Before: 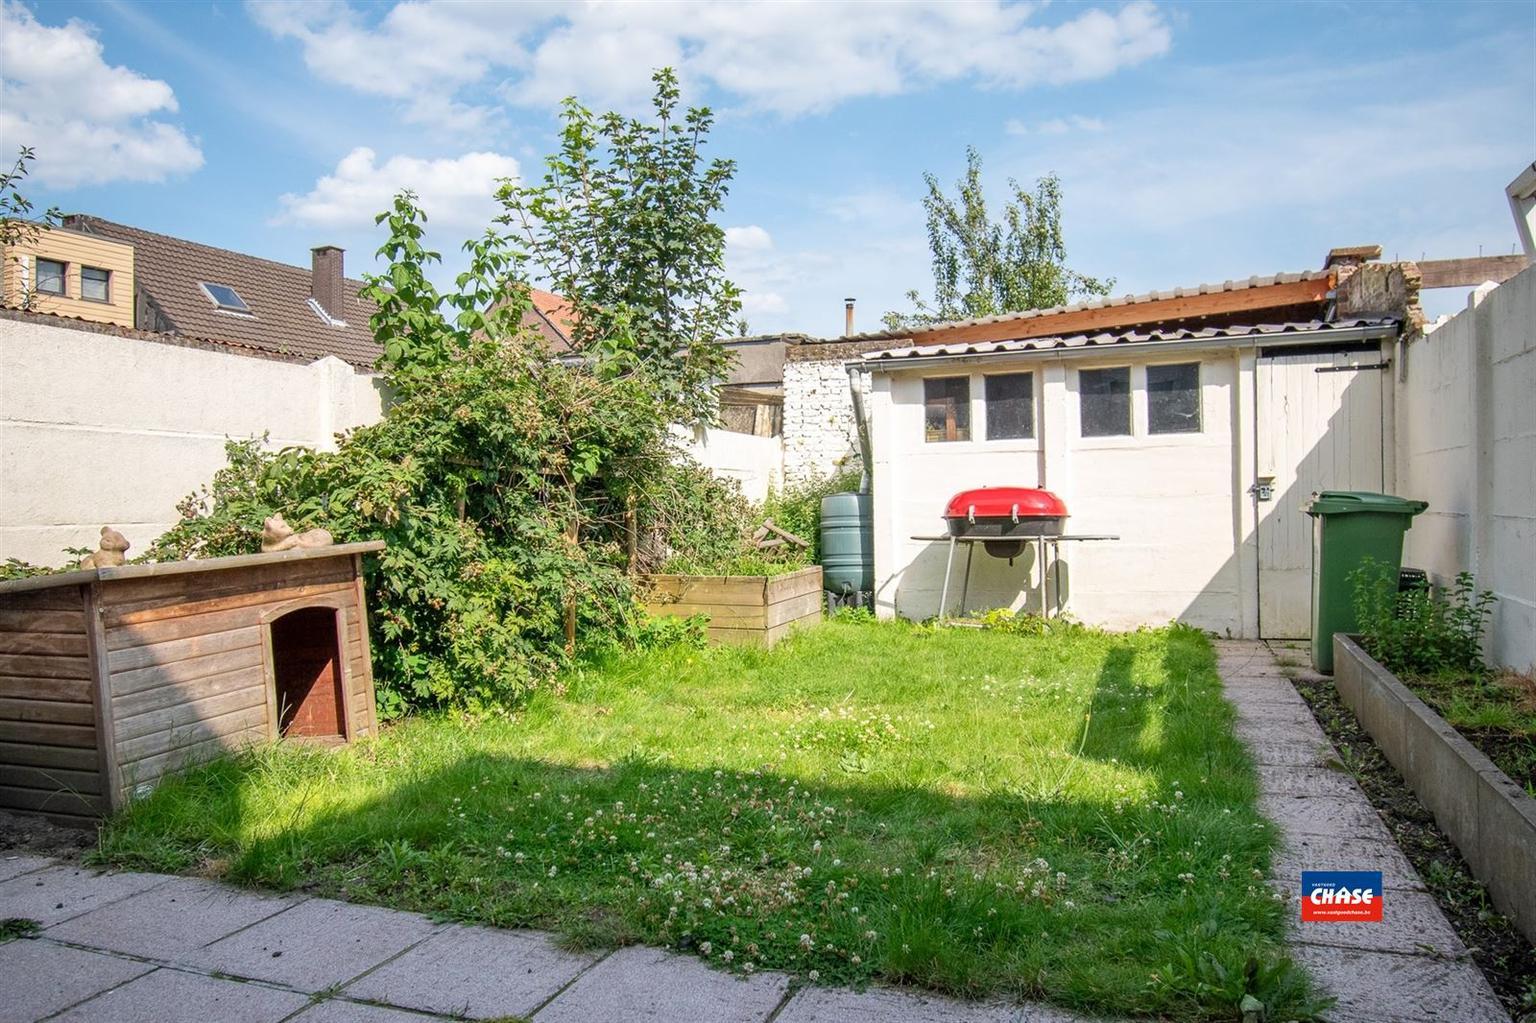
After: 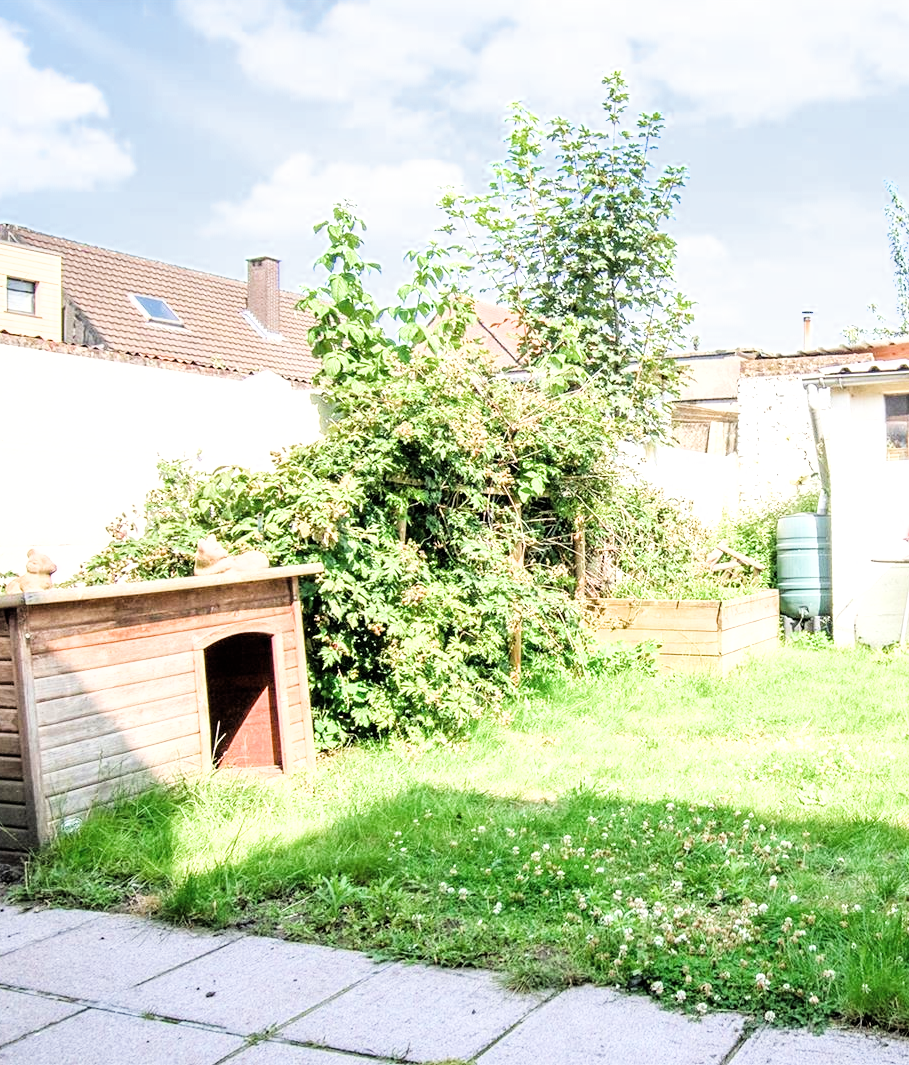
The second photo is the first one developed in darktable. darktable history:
exposure: black level correction 0, exposure 1.739 EV, compensate highlight preservation false
filmic rgb: black relative exposure -7.5 EV, white relative exposure 5 EV, hardness 3.31, contrast 1.299, add noise in highlights 0.001, color science v3 (2019), use custom middle-gray values true, contrast in highlights soft
crop: left 4.888%, right 38.242%
